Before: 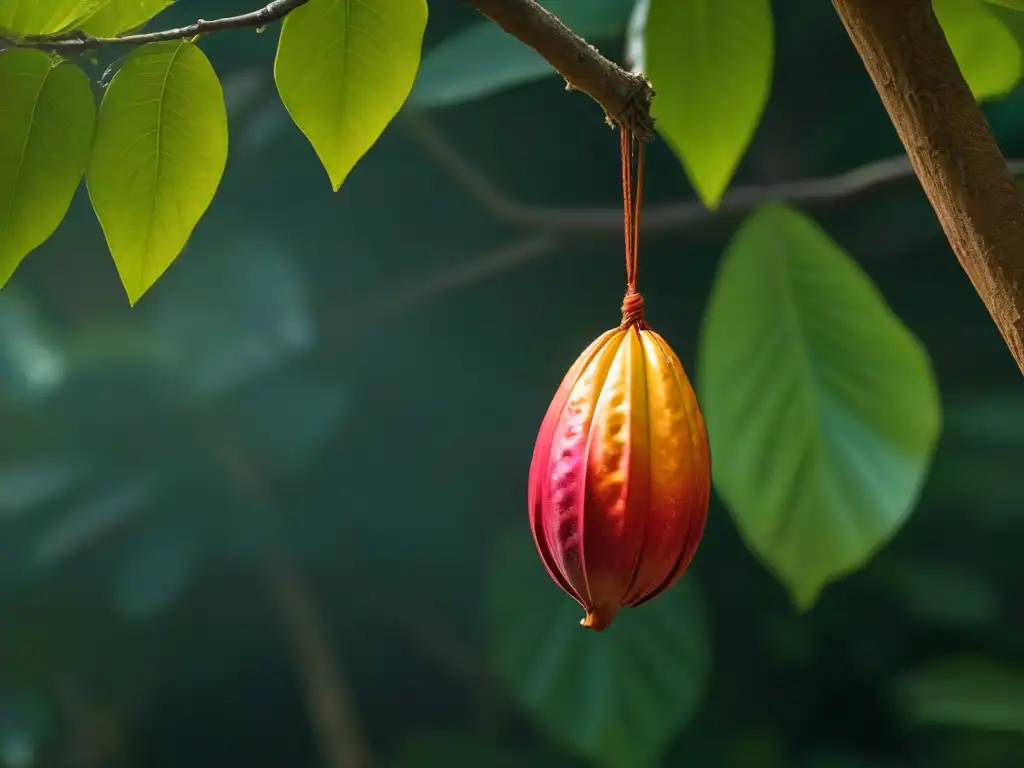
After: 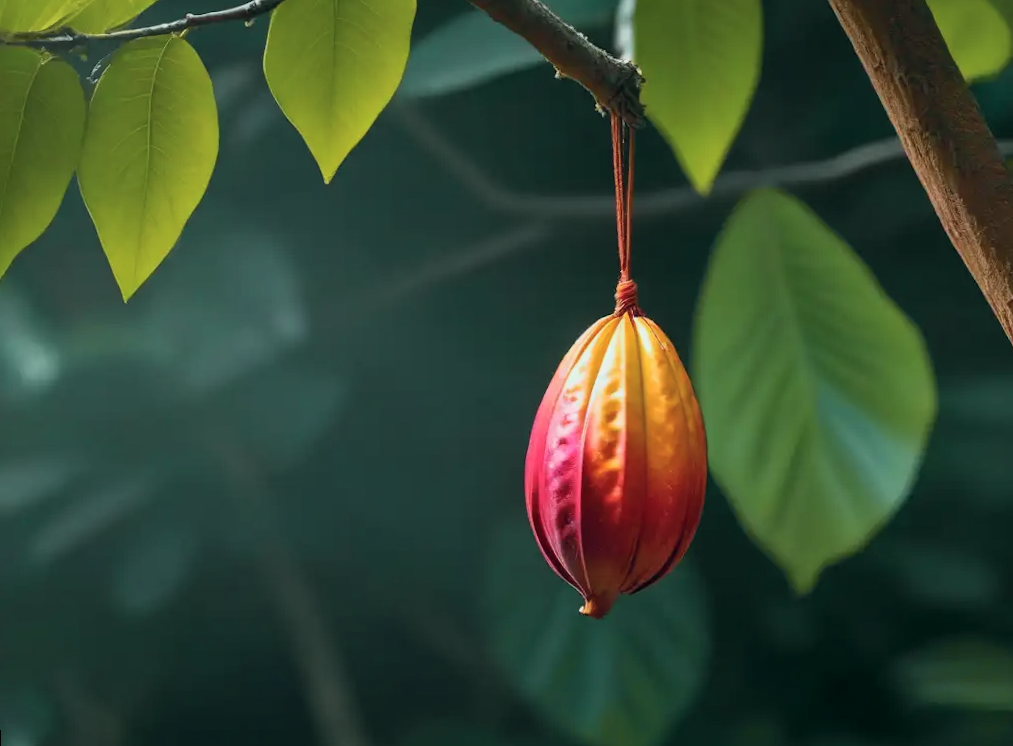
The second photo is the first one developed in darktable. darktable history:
tone curve: curves: ch0 [(0, 0) (0.822, 0.825) (0.994, 0.955)]; ch1 [(0, 0) (0.226, 0.261) (0.383, 0.397) (0.46, 0.46) (0.498, 0.479) (0.524, 0.523) (0.578, 0.575) (1, 1)]; ch2 [(0, 0) (0.438, 0.456) (0.5, 0.498) (0.547, 0.515) (0.597, 0.58) (0.629, 0.603) (1, 1)], color space Lab, independent channels, preserve colors none
rotate and perspective: rotation -1°, crop left 0.011, crop right 0.989, crop top 0.025, crop bottom 0.975
